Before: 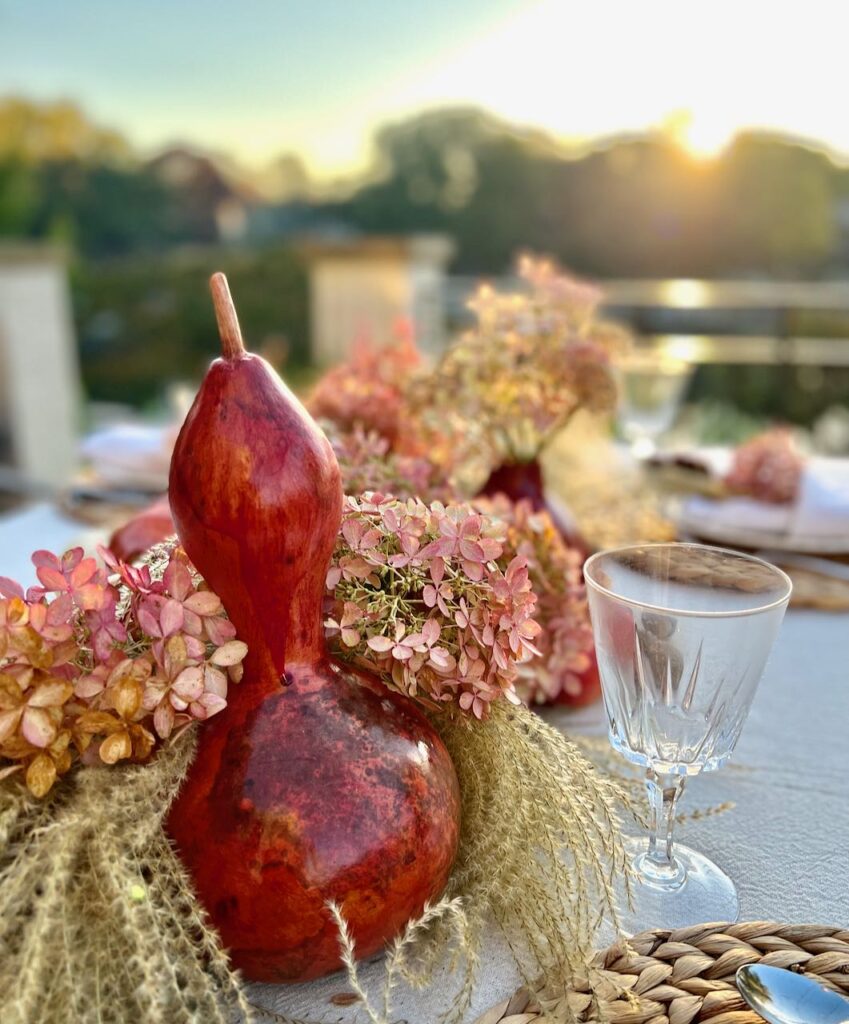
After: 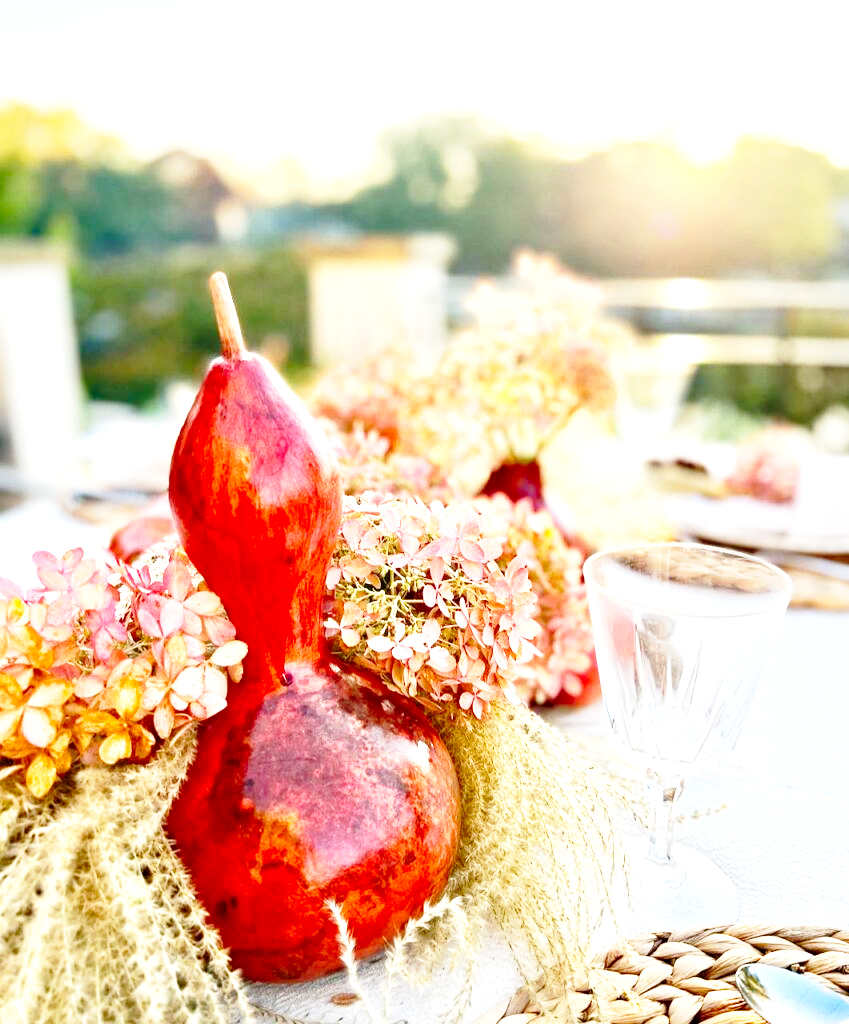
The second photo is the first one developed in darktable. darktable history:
exposure: black level correction 0, exposure 1.198 EV, compensate exposure bias true, compensate highlight preservation false
base curve: curves: ch0 [(0, 0) (0.028, 0.03) (0.121, 0.232) (0.46, 0.748) (0.859, 0.968) (1, 1)], preserve colors none
